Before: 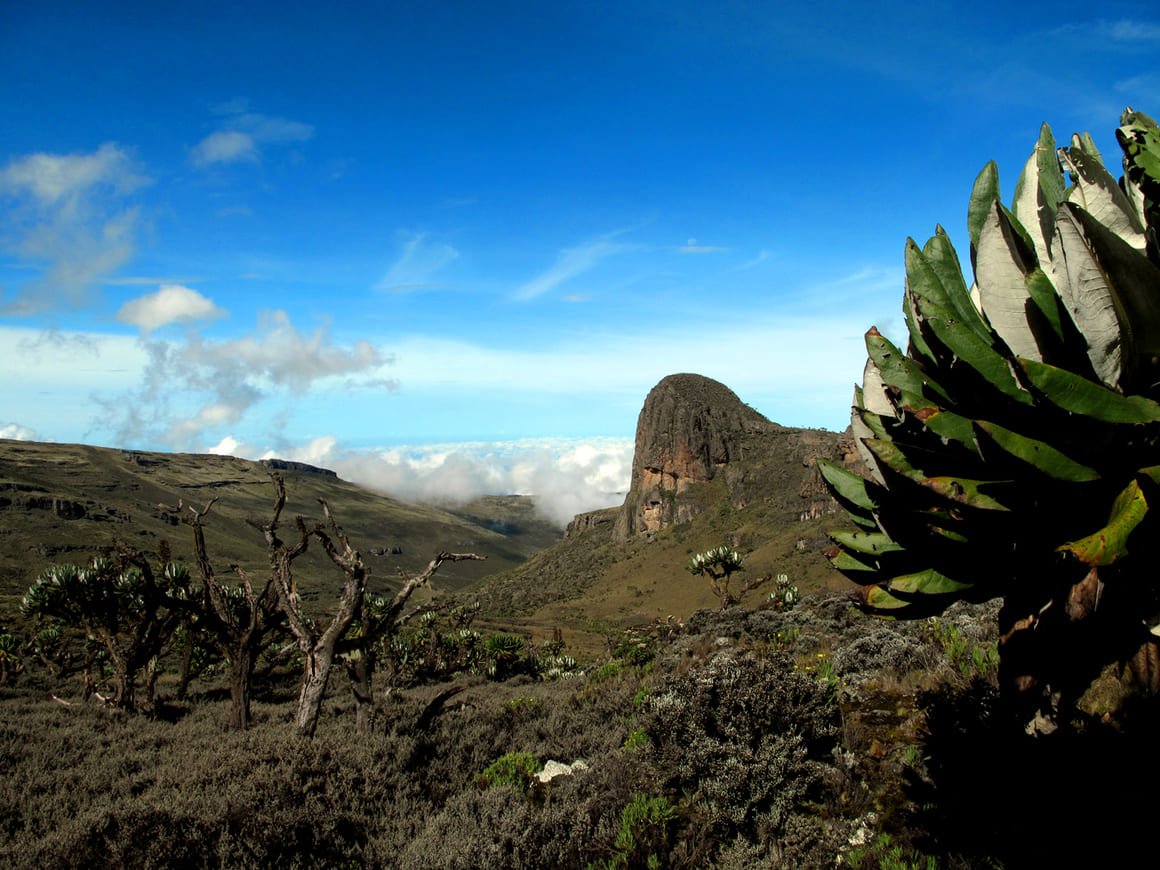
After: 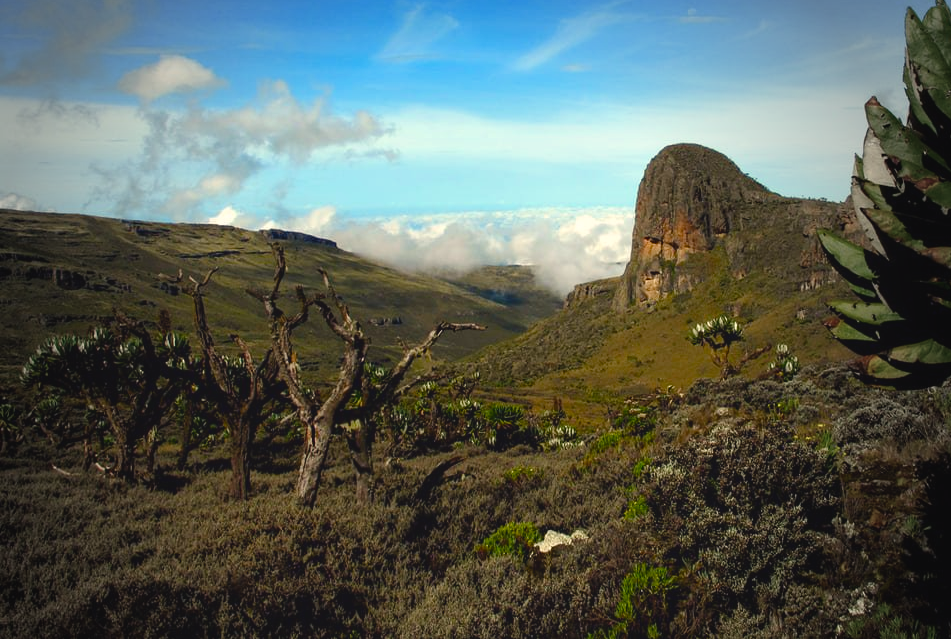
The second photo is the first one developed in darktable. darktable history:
vignetting: fall-off start 64.63%, center (-0.034, 0.148), width/height ratio 0.881
color balance rgb: shadows lift › chroma 3%, shadows lift › hue 280.8°, power › hue 330°, highlights gain › chroma 3%, highlights gain › hue 75.6°, global offset › luminance 0.7%, perceptual saturation grading › global saturation 20%, perceptual saturation grading › highlights -25%, perceptual saturation grading › shadows 50%, global vibrance 20.33%
crop: top 26.531%, right 17.959%
